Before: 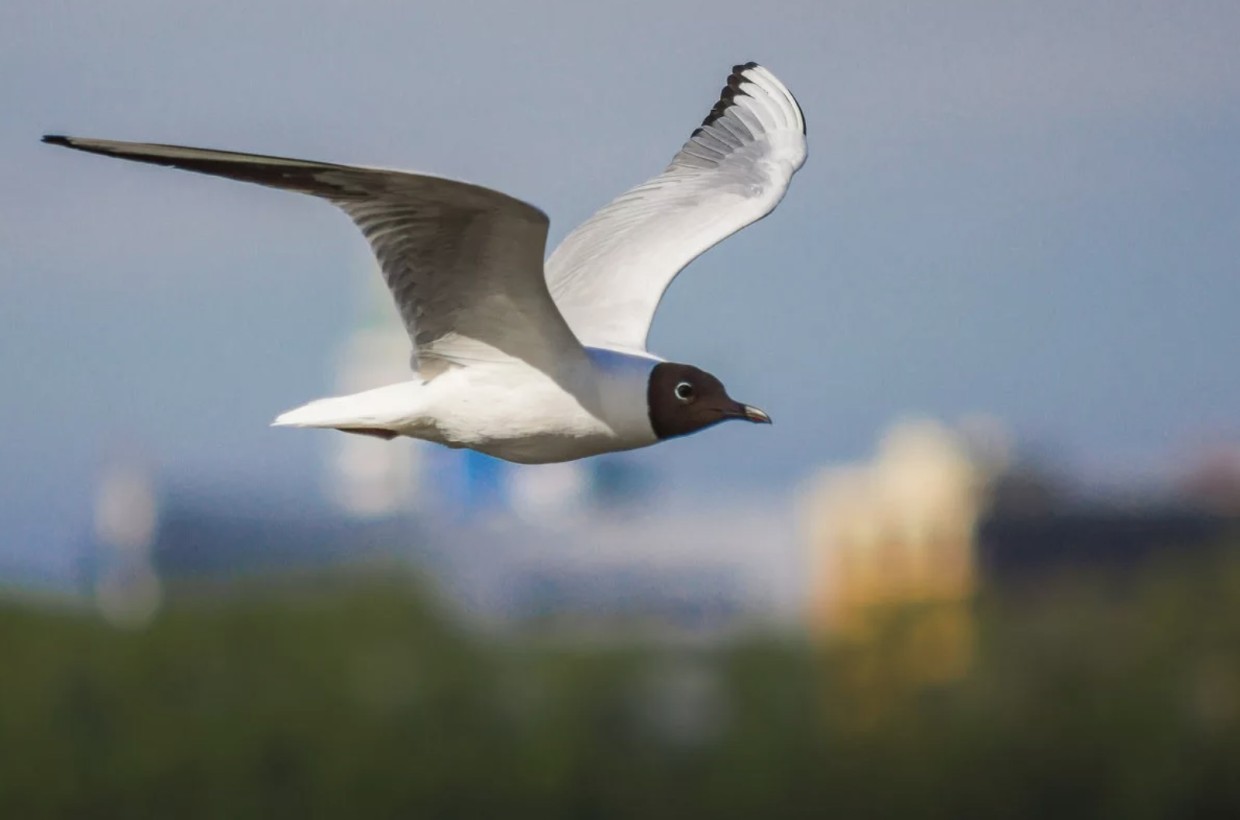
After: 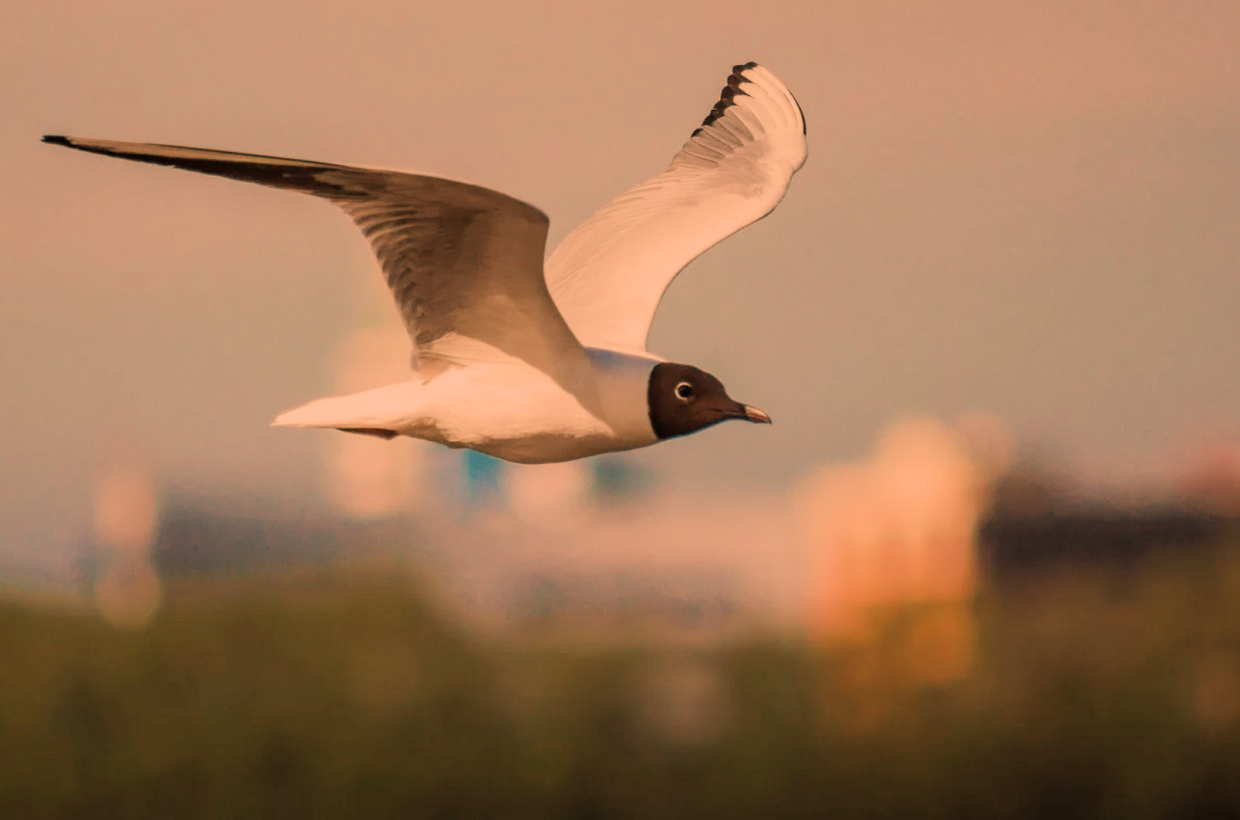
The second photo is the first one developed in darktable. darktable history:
filmic rgb: black relative exposure -7.65 EV, white relative exposure 4.56 EV, hardness 3.61
white balance: red 1.467, blue 0.684
